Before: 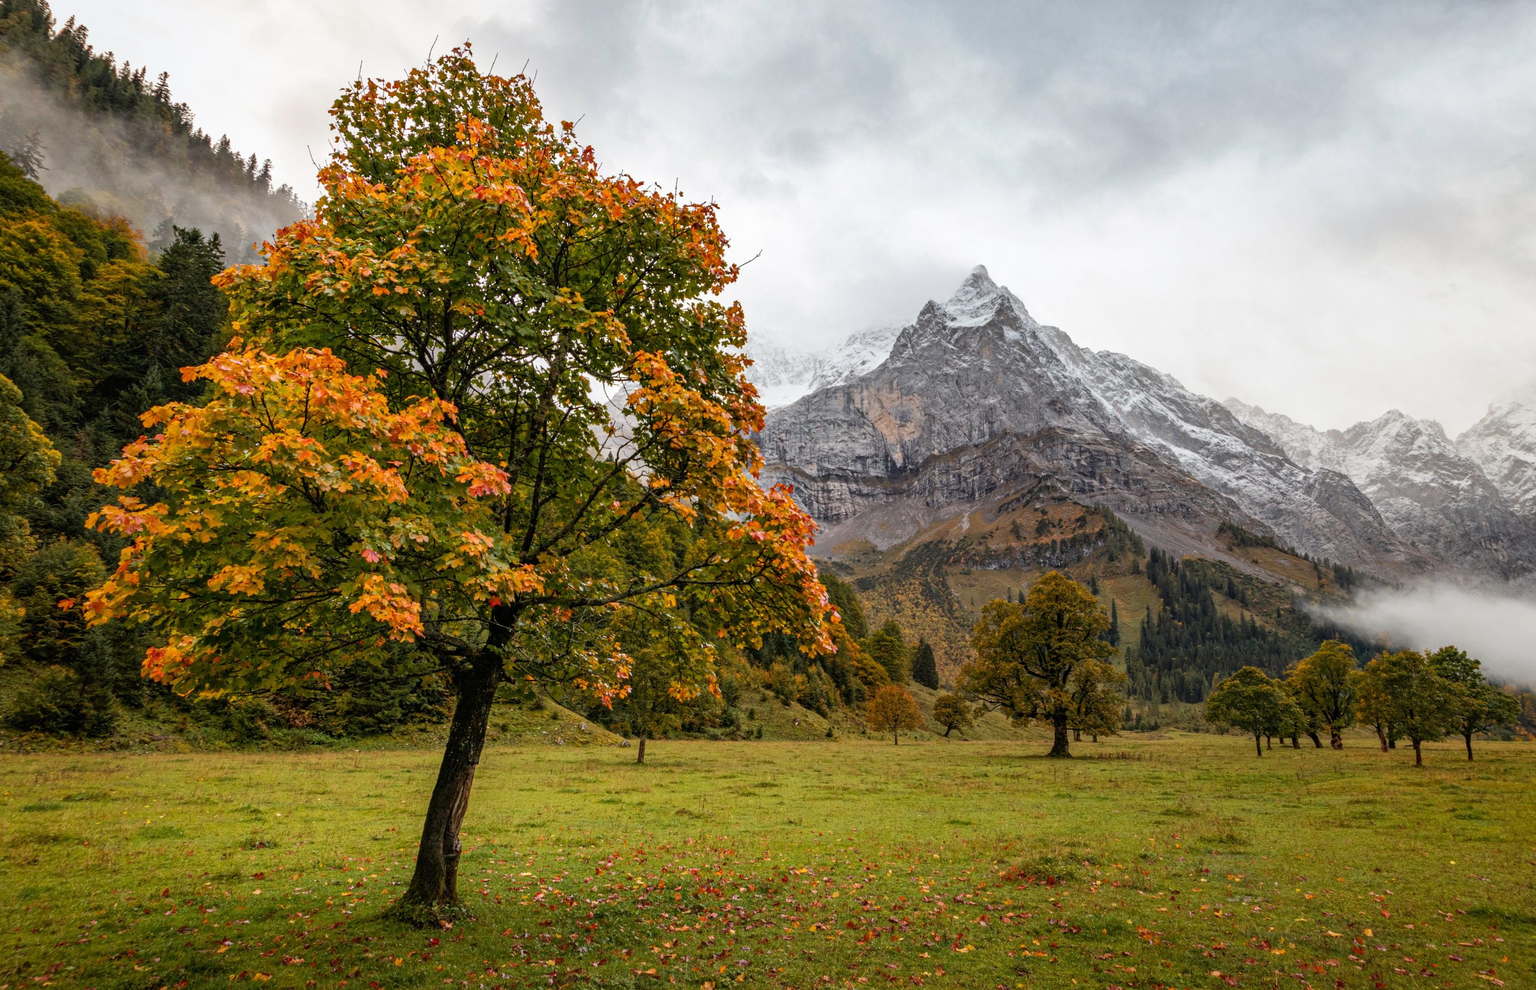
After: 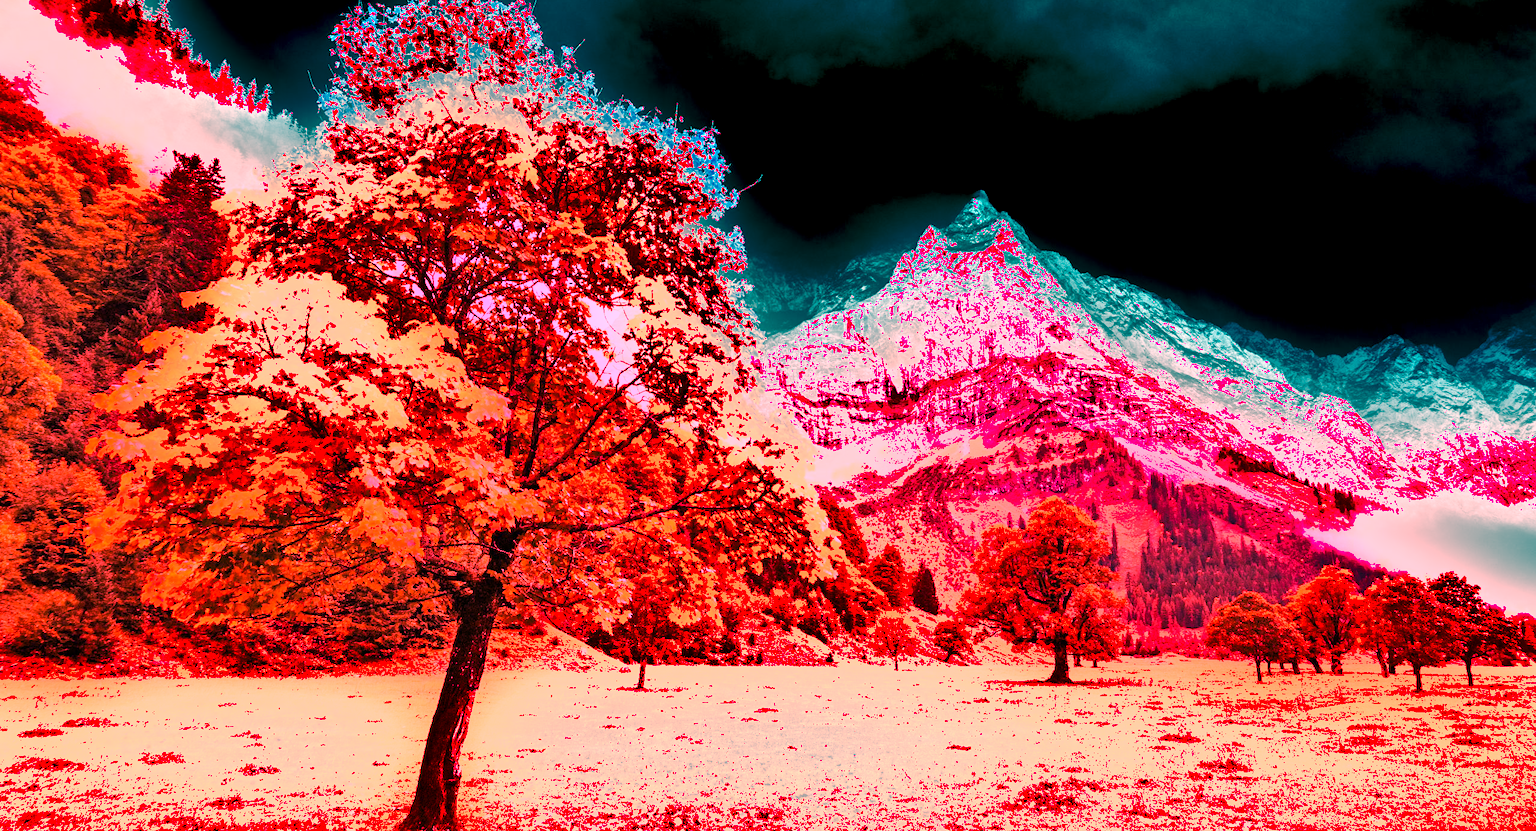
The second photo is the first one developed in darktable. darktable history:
crop: top 7.625%, bottom 8.027%
white balance: red 4.26, blue 1.802
shadows and highlights: soften with gaussian
